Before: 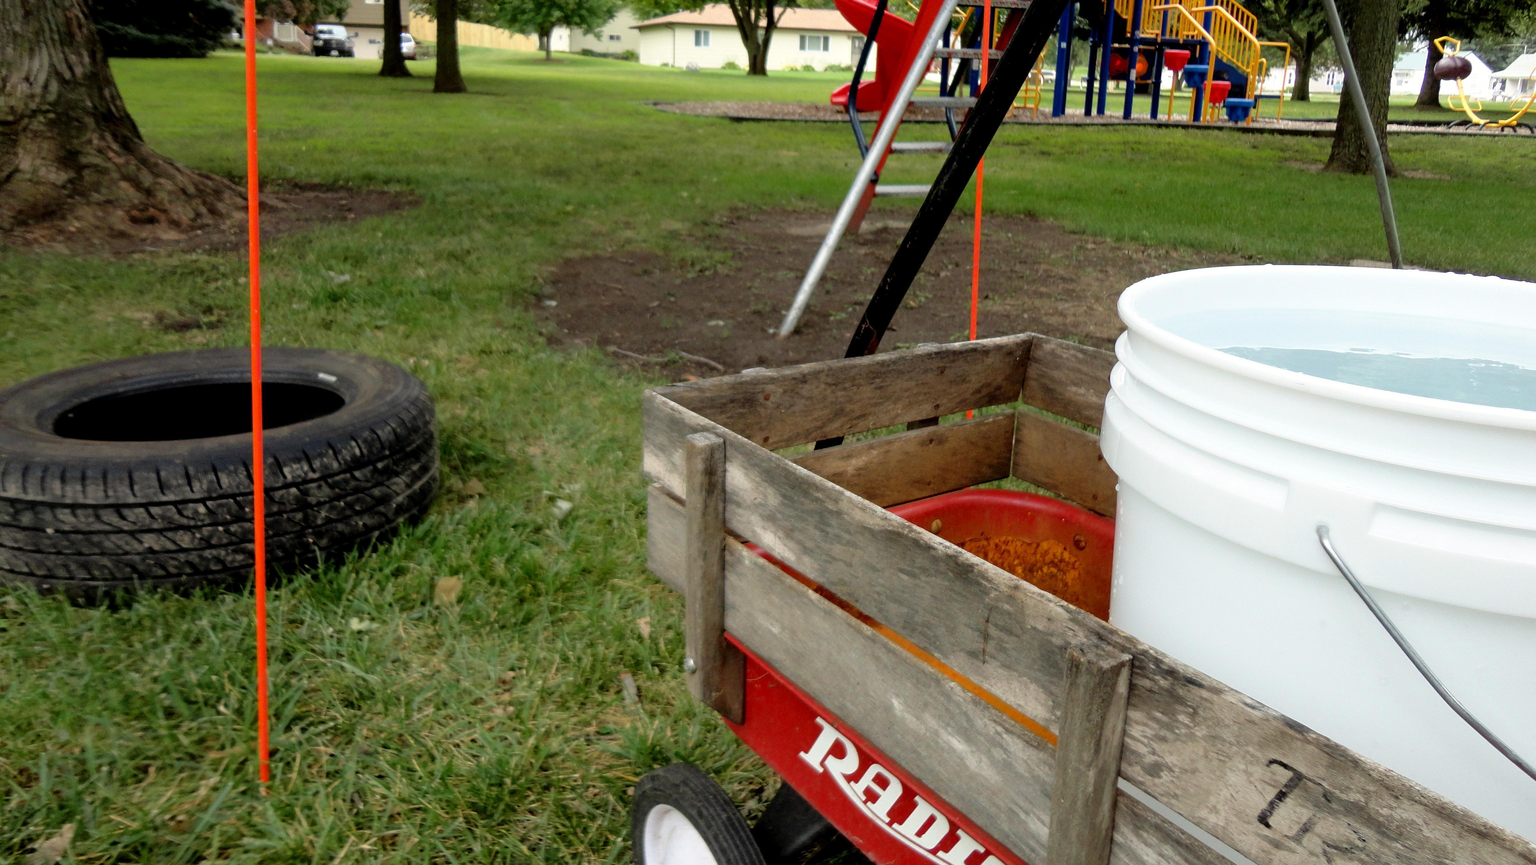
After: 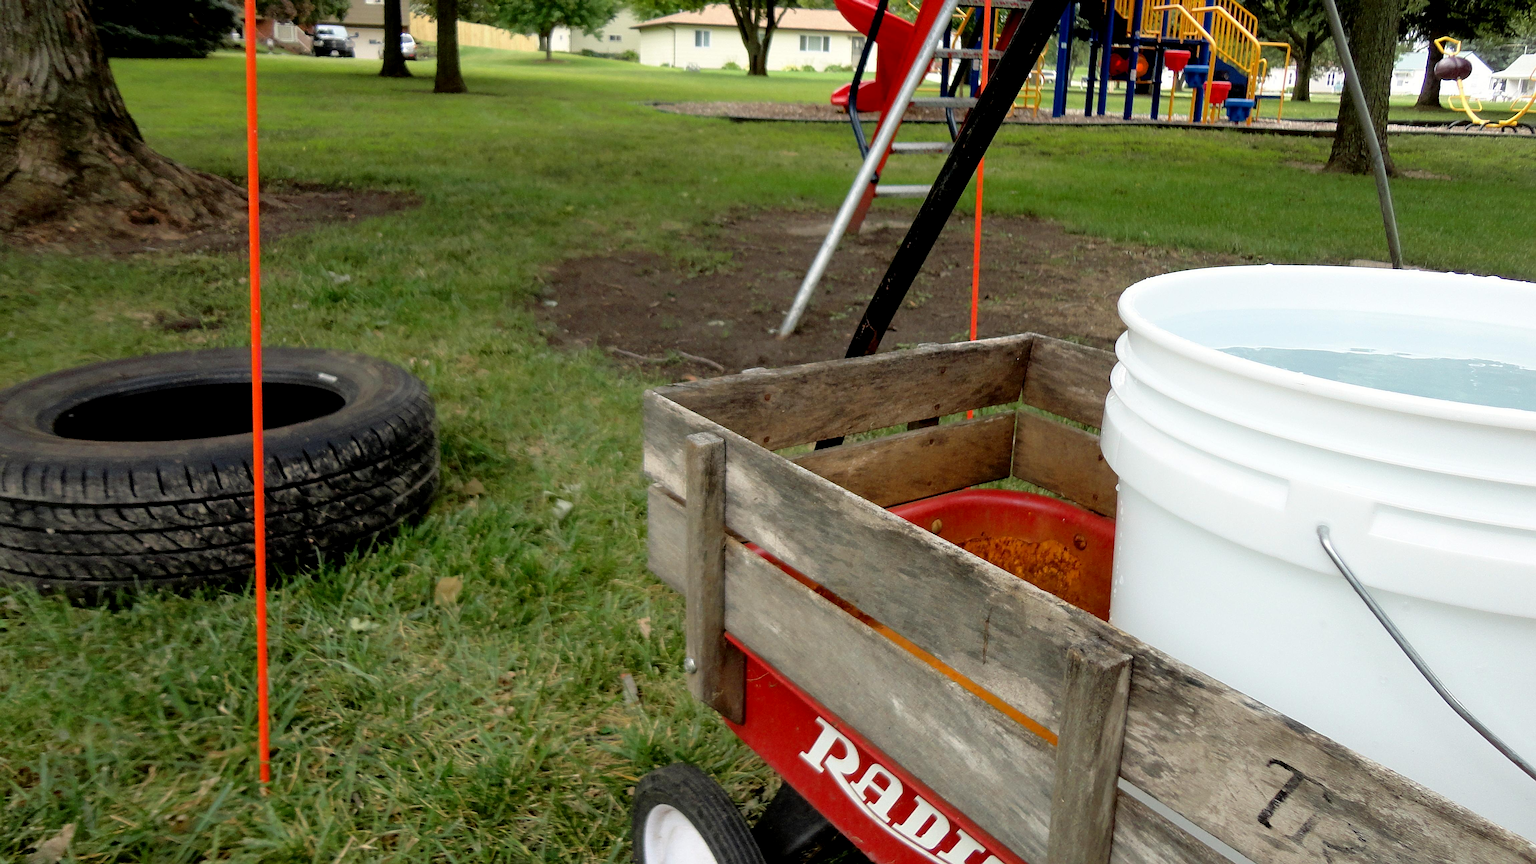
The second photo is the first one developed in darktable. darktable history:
sharpen: on, module defaults
exposure: black level correction 0.002, compensate highlight preservation false
